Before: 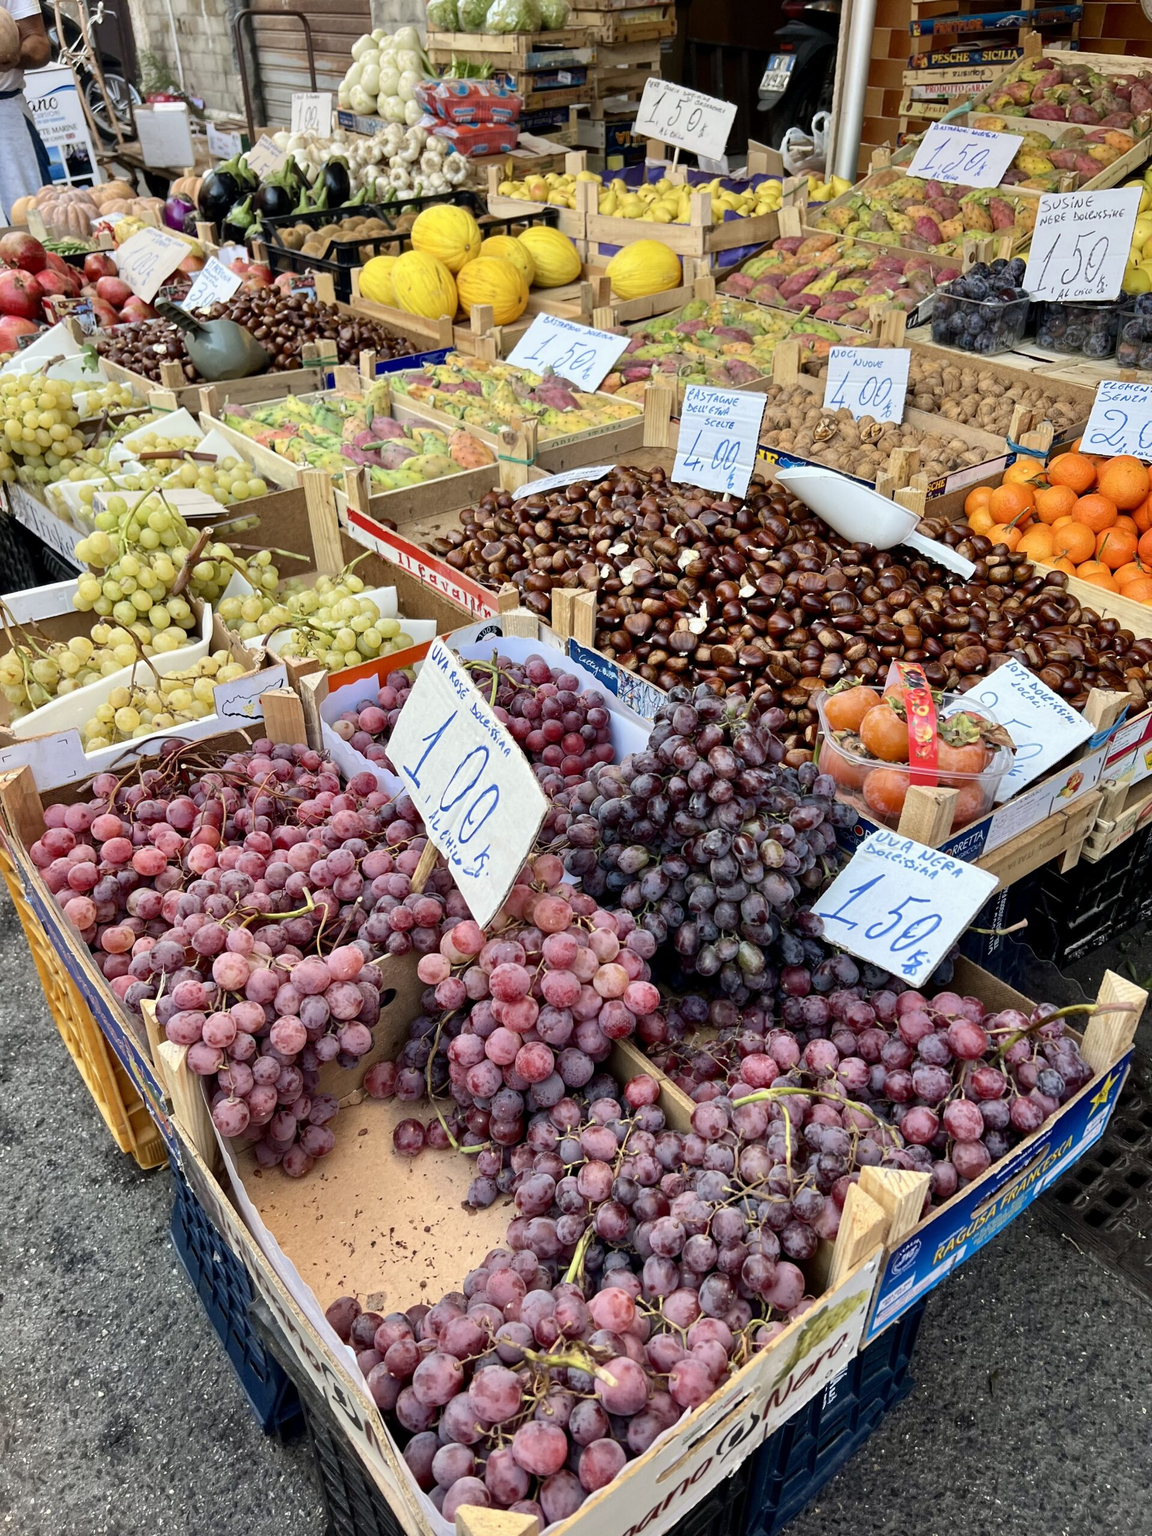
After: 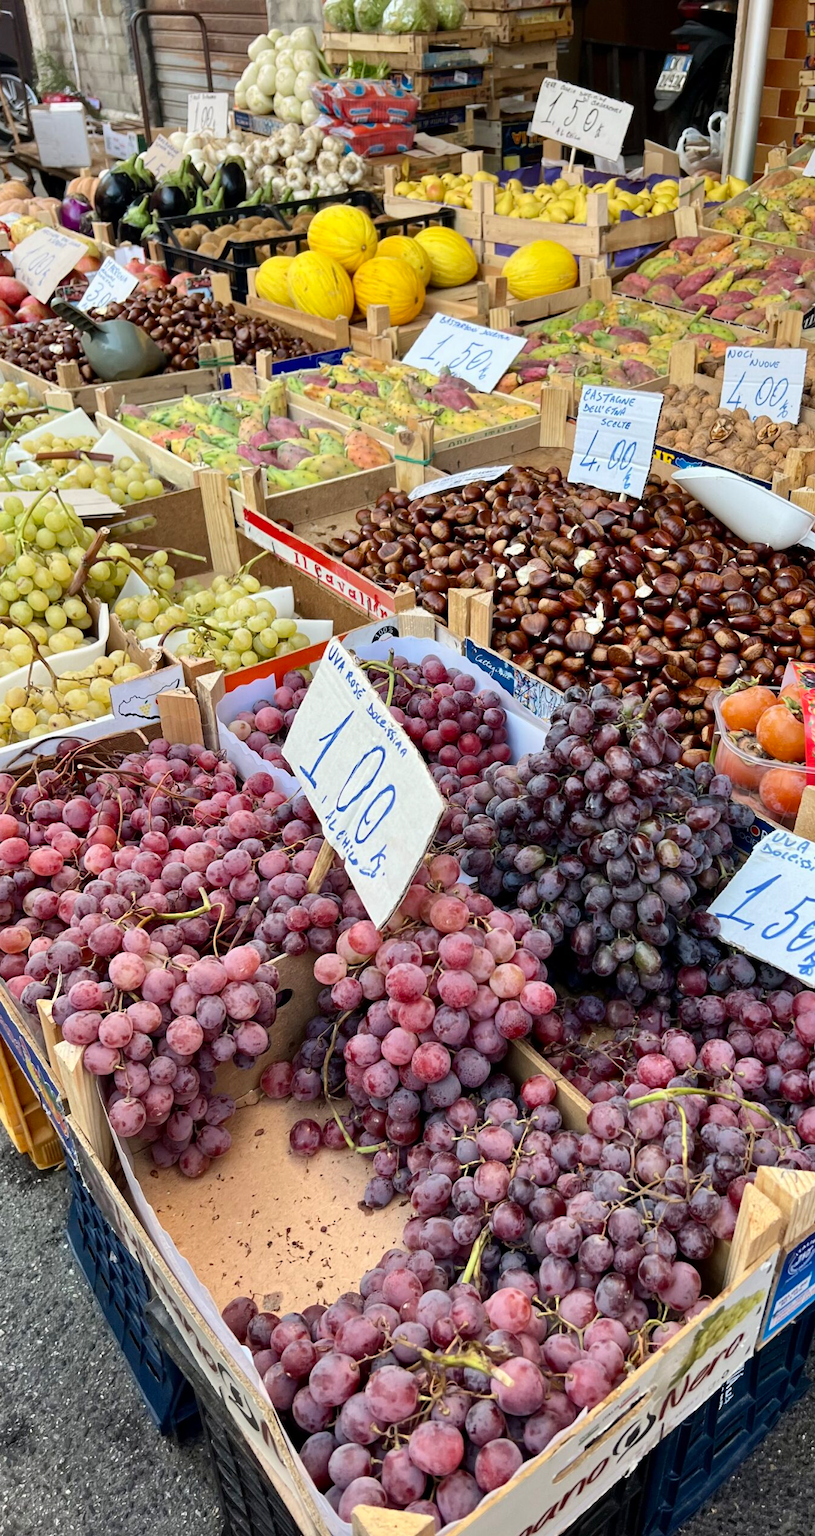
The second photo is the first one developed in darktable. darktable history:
crop and rotate: left 9.061%, right 20.142%
